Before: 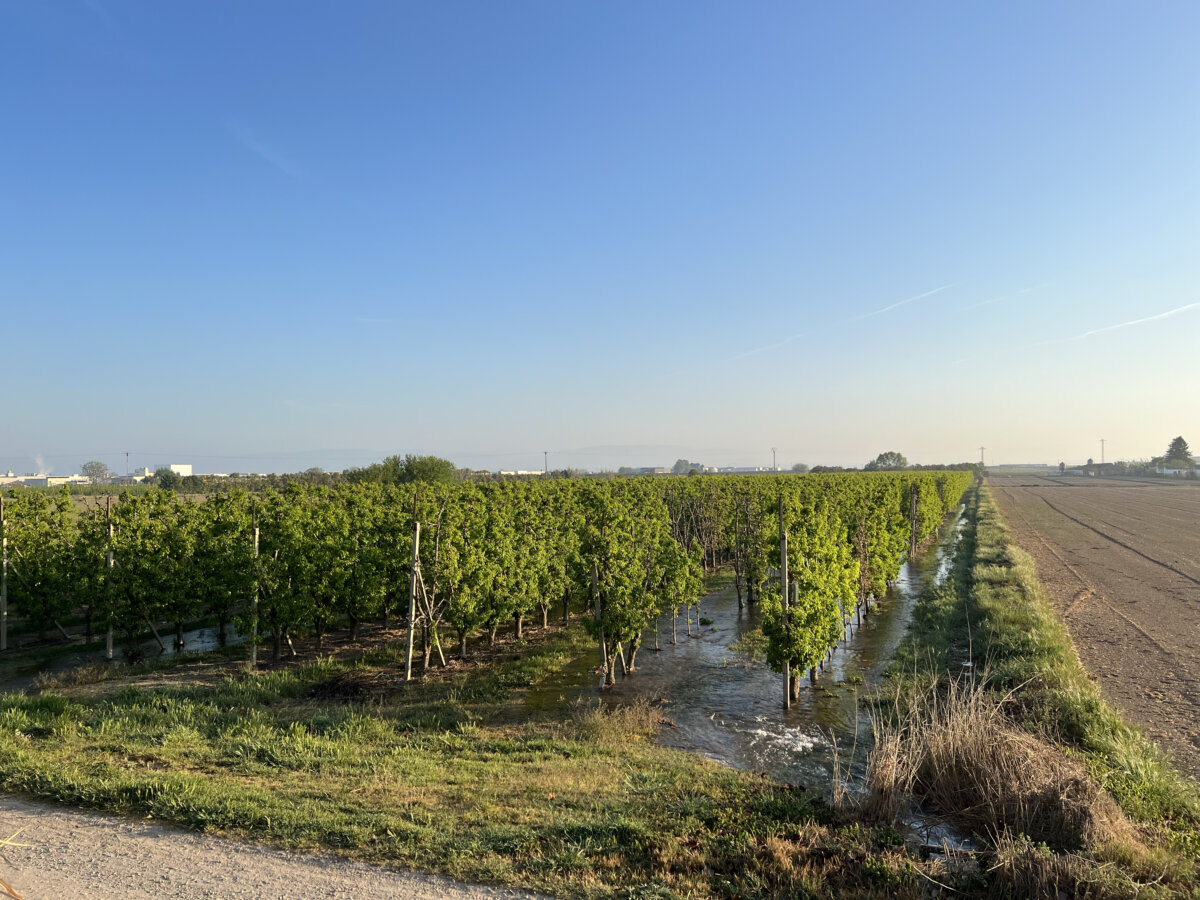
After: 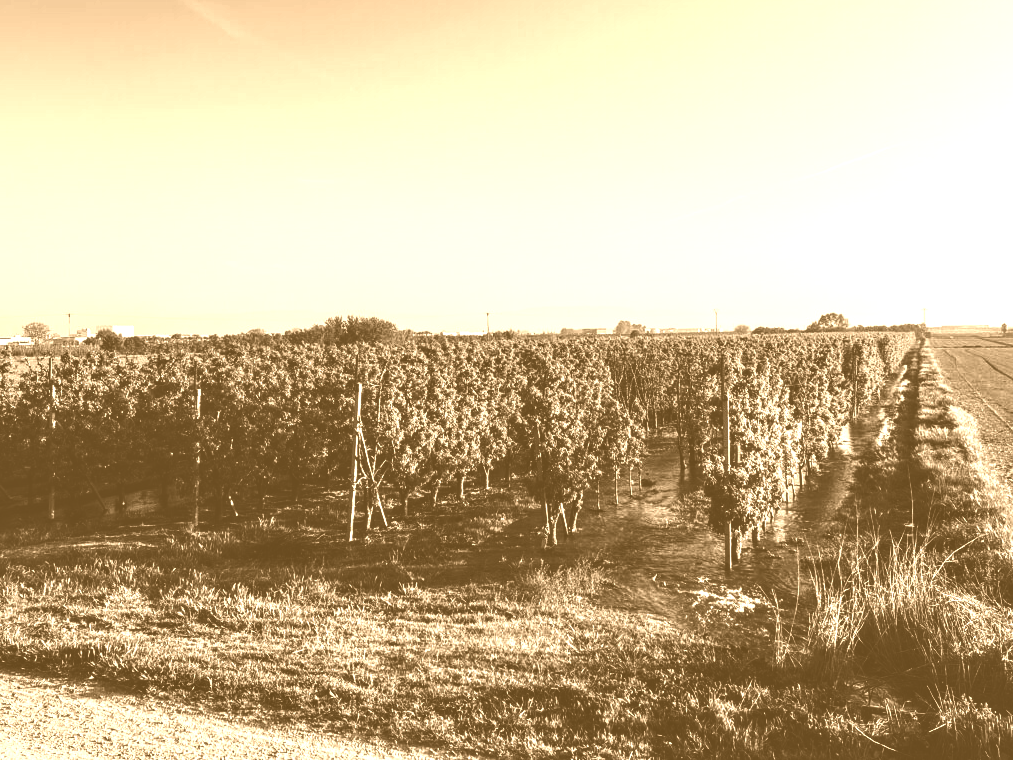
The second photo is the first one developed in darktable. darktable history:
tone curve: curves: ch0 [(0, 0) (0.003, 0.008) (0.011, 0.008) (0.025, 0.011) (0.044, 0.017) (0.069, 0.029) (0.1, 0.045) (0.136, 0.067) (0.177, 0.103) (0.224, 0.151) (0.277, 0.21) (0.335, 0.285) (0.399, 0.37) (0.468, 0.462) (0.543, 0.568) (0.623, 0.679) (0.709, 0.79) (0.801, 0.876) (0.898, 0.936) (1, 1)], preserve colors none
contrast brightness saturation: contrast 0.22
crop and rotate: left 4.842%, top 15.51%, right 10.668%
colorize: hue 28.8°, source mix 100%
local contrast: on, module defaults
rgb curve: curves: ch0 [(0, 0.186) (0.314, 0.284) (0.576, 0.466) (0.805, 0.691) (0.936, 0.886)]; ch1 [(0, 0.186) (0.314, 0.284) (0.581, 0.534) (0.771, 0.746) (0.936, 0.958)]; ch2 [(0, 0.216) (0.275, 0.39) (1, 1)], mode RGB, independent channels, compensate middle gray true, preserve colors none
